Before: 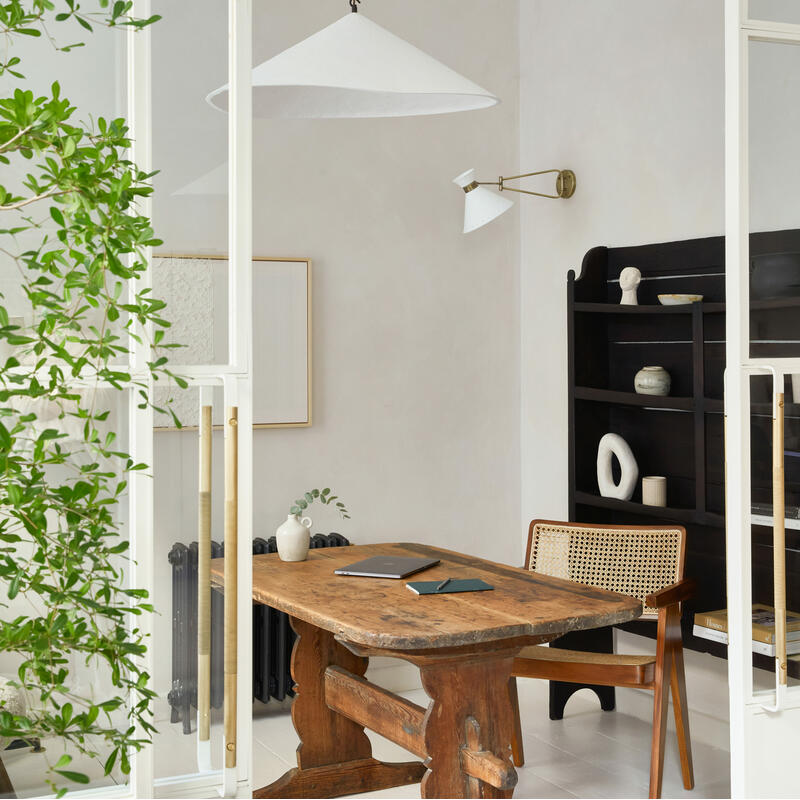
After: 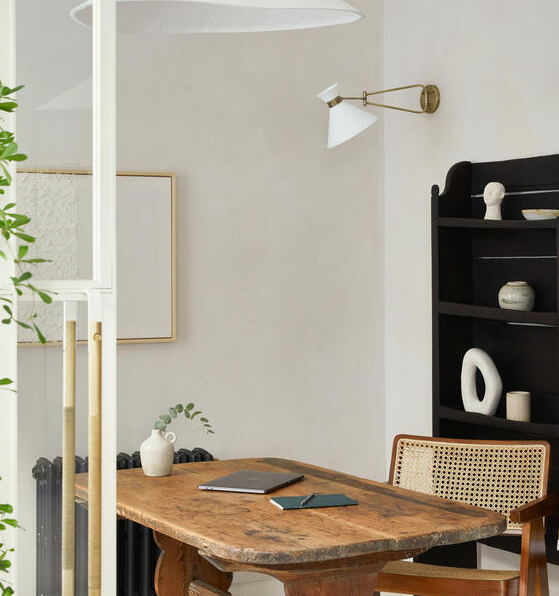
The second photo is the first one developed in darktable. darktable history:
crop and rotate: left 17.039%, top 10.743%, right 12.962%, bottom 14.666%
